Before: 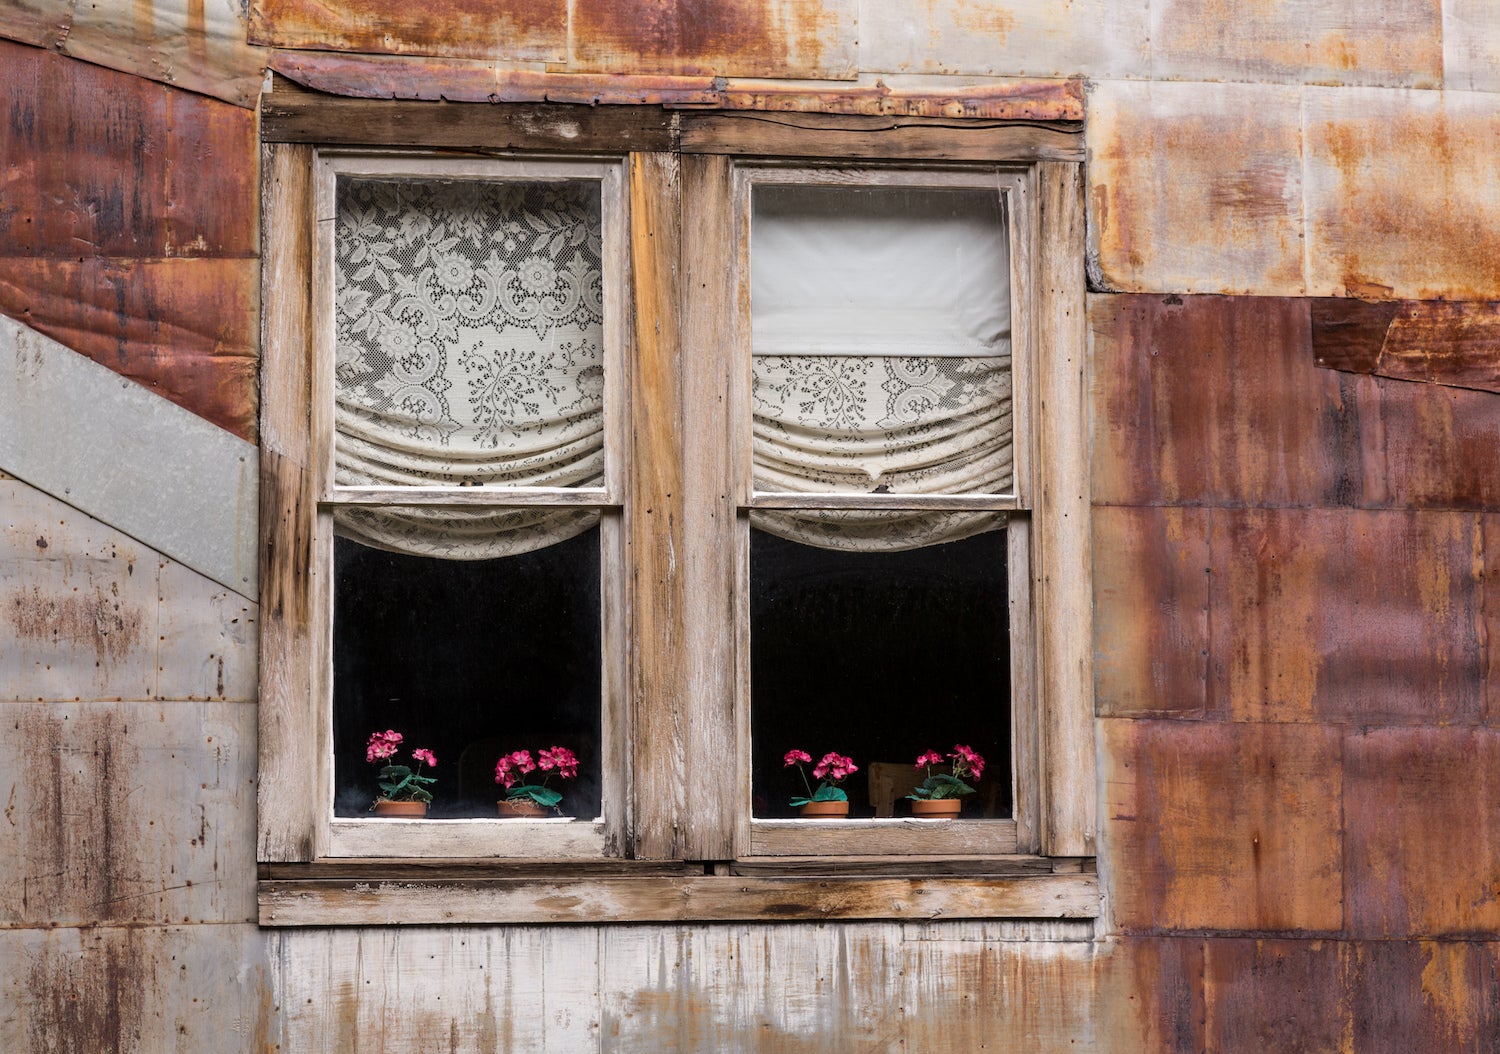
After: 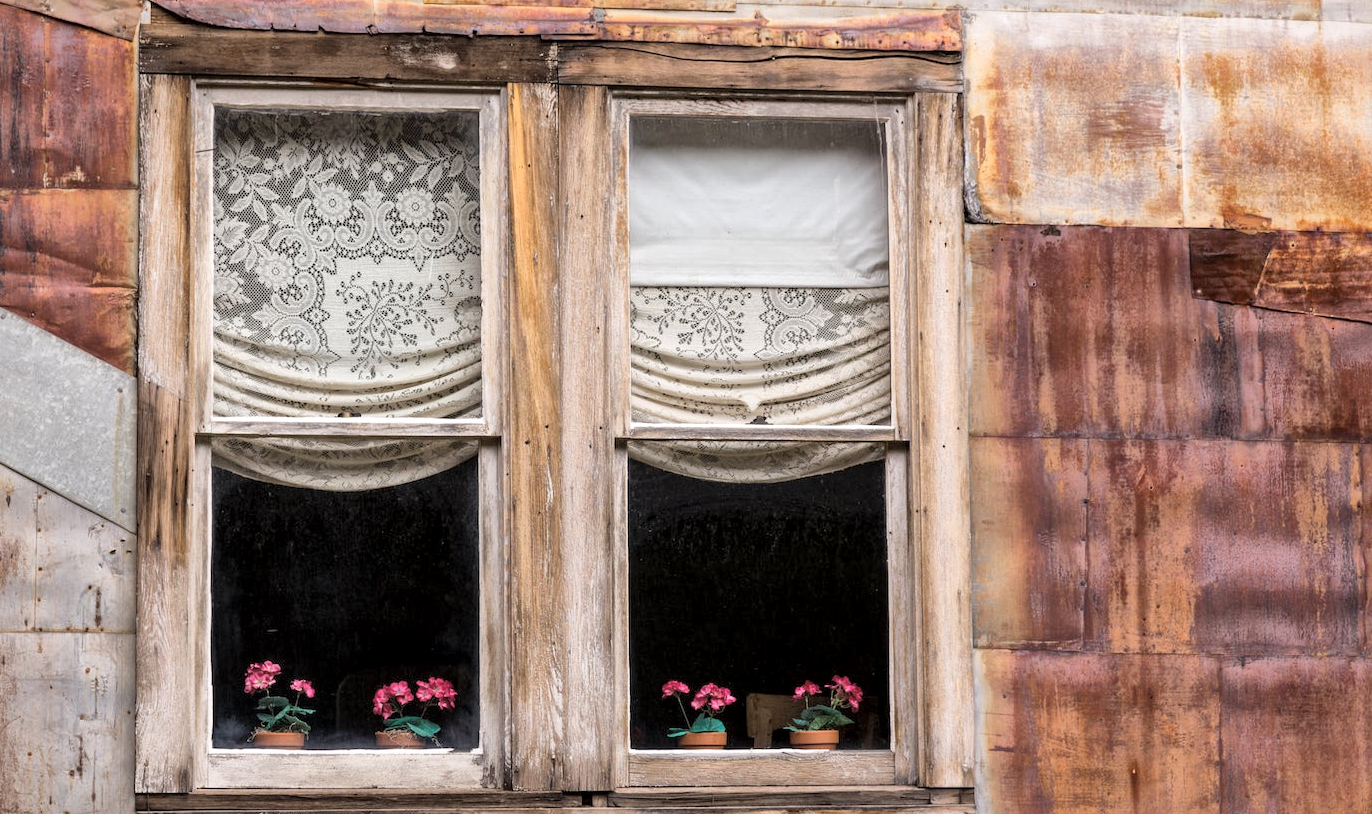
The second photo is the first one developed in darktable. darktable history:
global tonemap: drago (1, 100), detail 1
crop: left 8.155%, top 6.611%, bottom 15.385%
local contrast: mode bilateral grid, contrast 20, coarseness 50, detail 120%, midtone range 0.2
